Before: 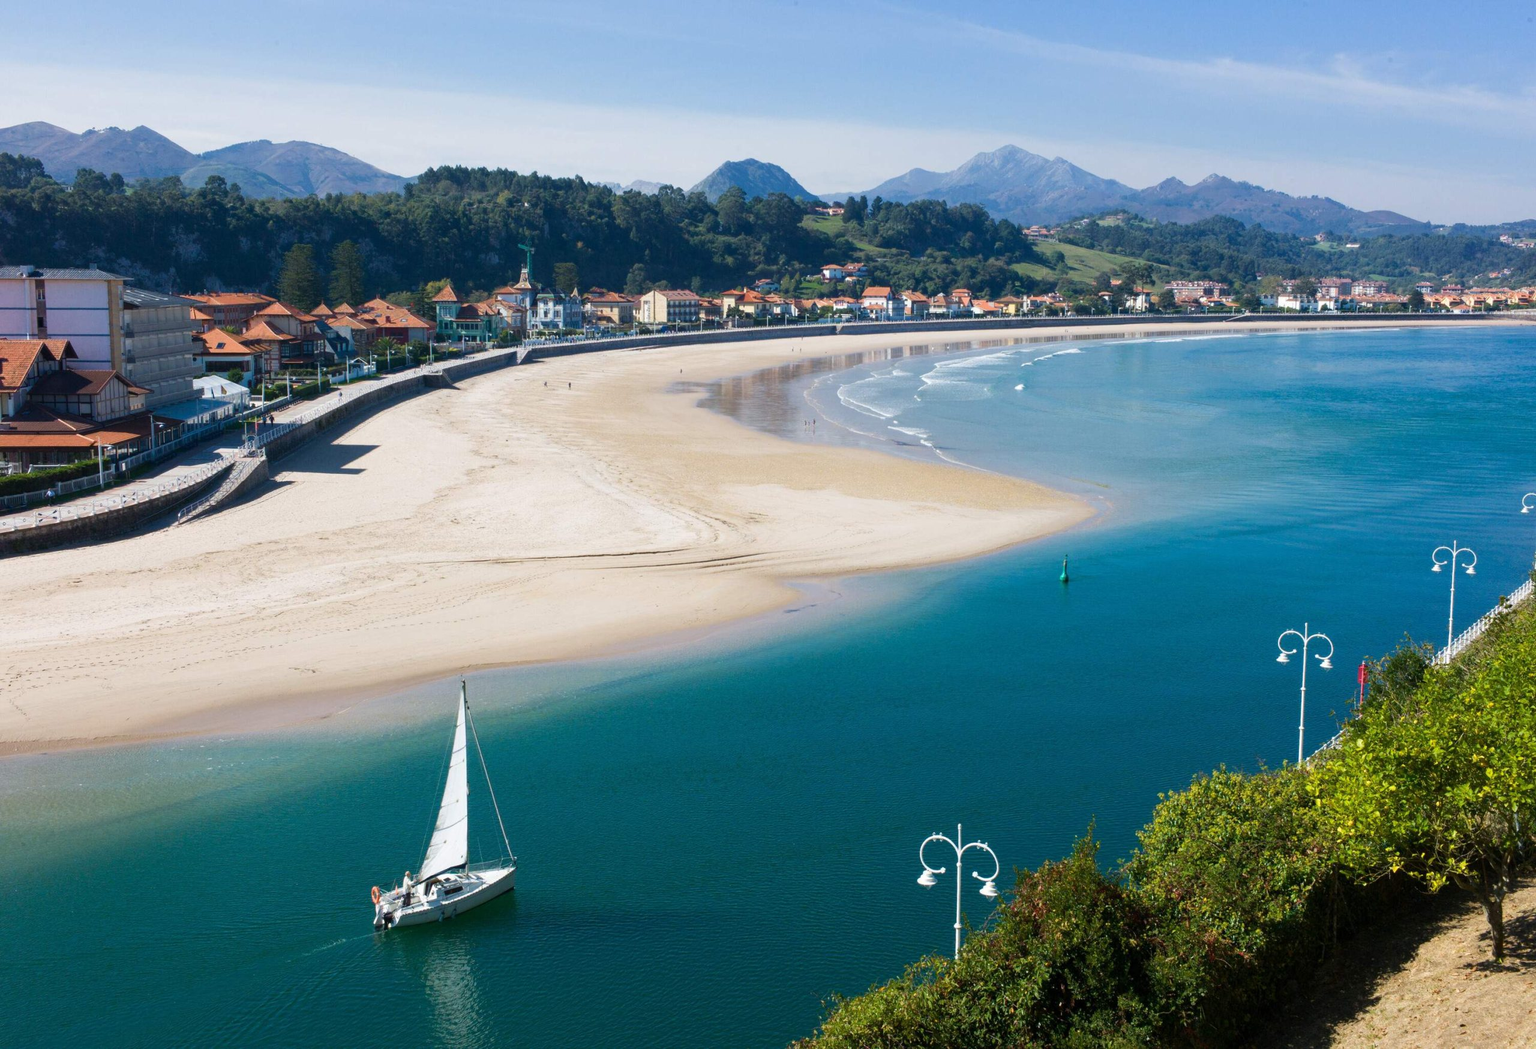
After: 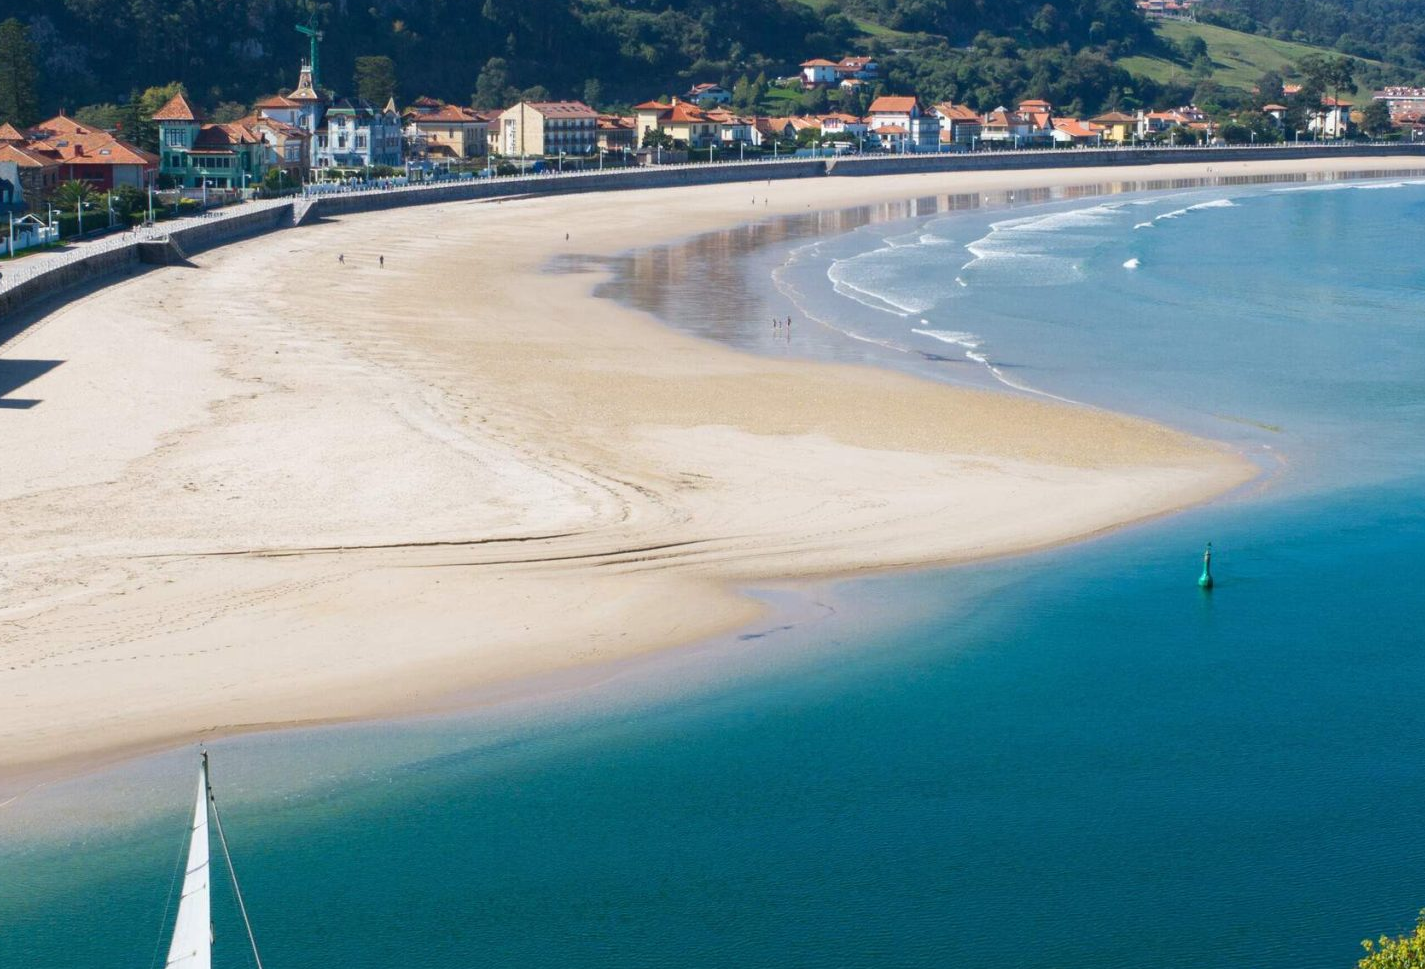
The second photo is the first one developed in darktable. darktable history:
crop and rotate: left 22.196%, top 21.853%, right 22.125%, bottom 22.722%
